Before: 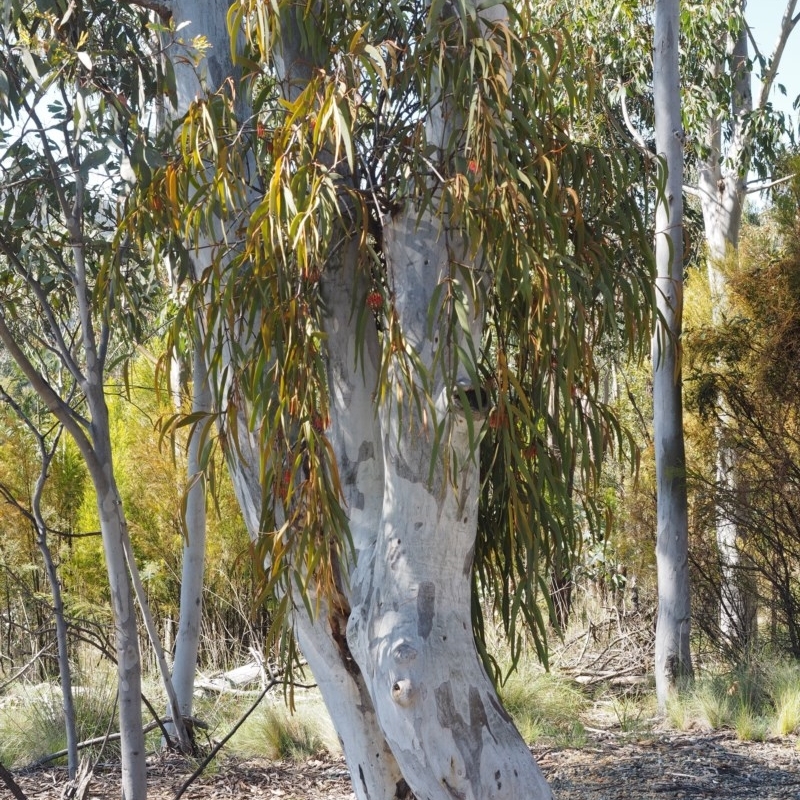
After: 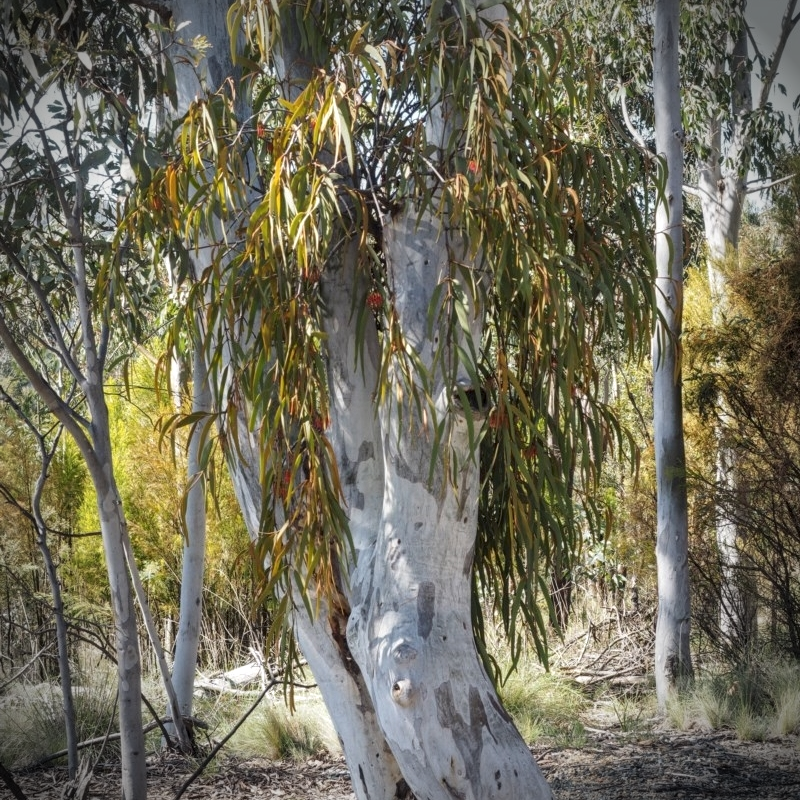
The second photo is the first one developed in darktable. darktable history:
vignetting: brightness -0.822
local contrast: on, module defaults
